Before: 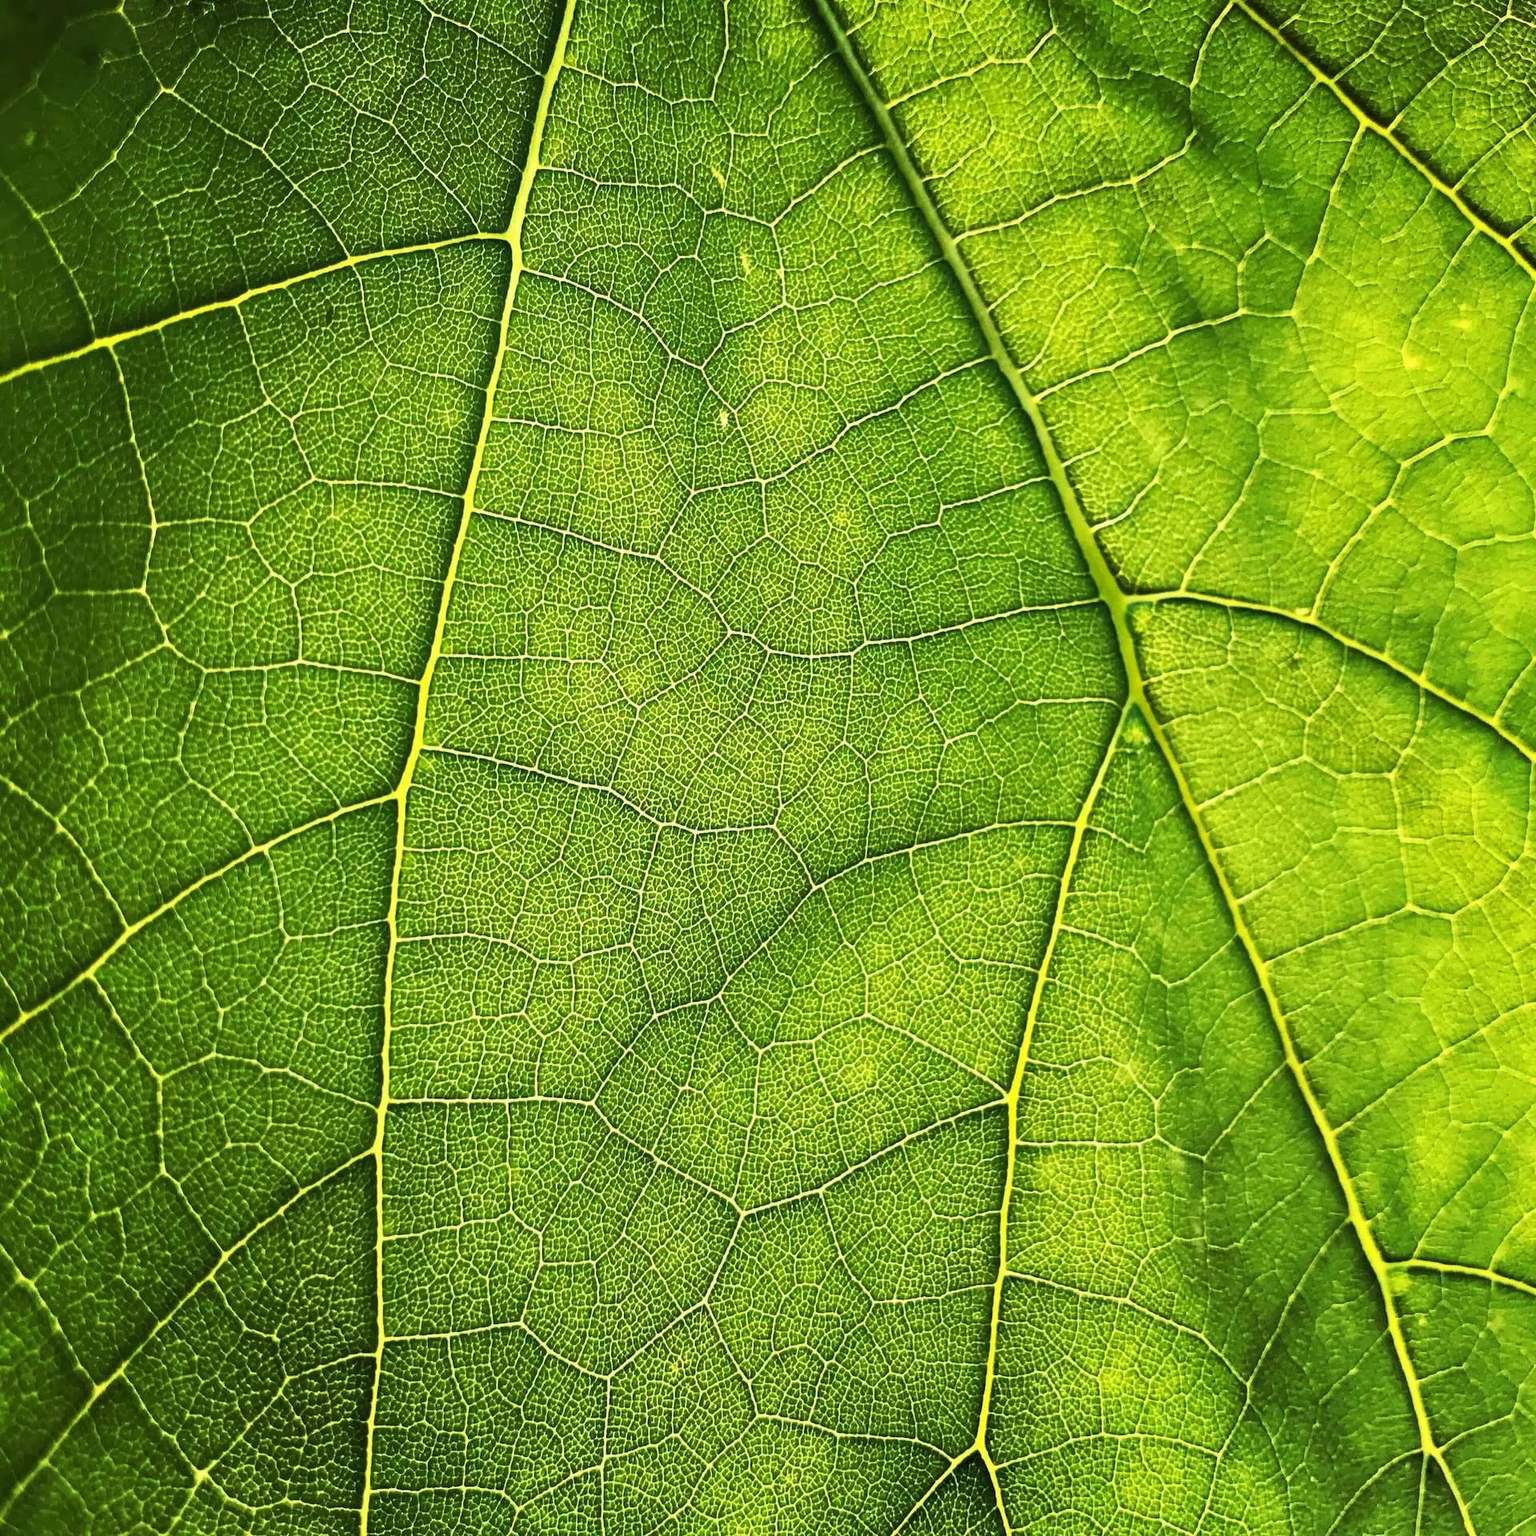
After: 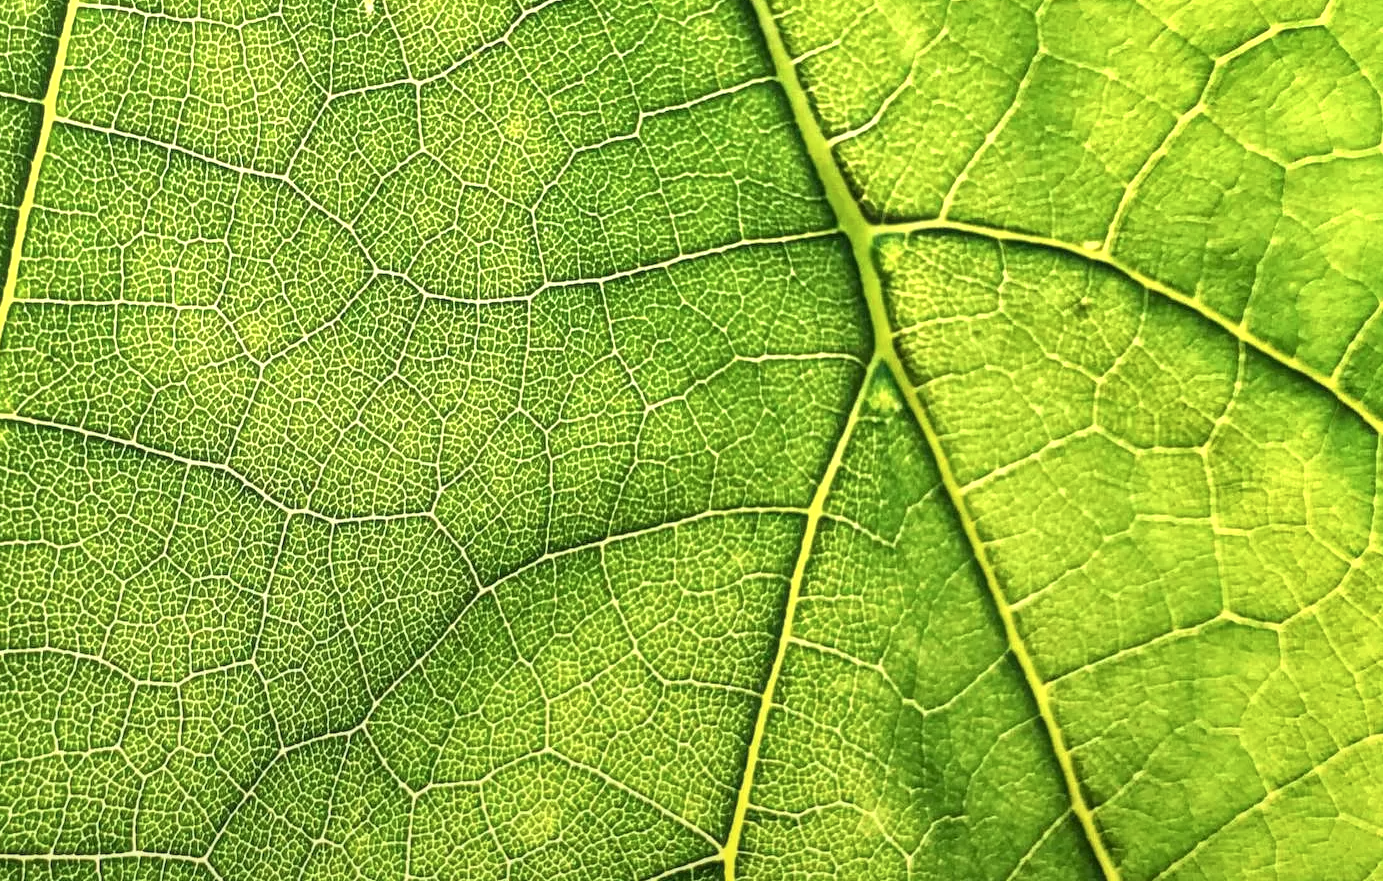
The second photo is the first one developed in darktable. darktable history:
shadows and highlights: radius 110.86, shadows 51.09, white point adjustment 9.16, highlights -4.17, highlights color adjustment 32.2%, soften with gaussian
graduated density: rotation -180°, offset 24.95
local contrast: on, module defaults
crop and rotate: left 27.938%, top 27.046%, bottom 27.046%
